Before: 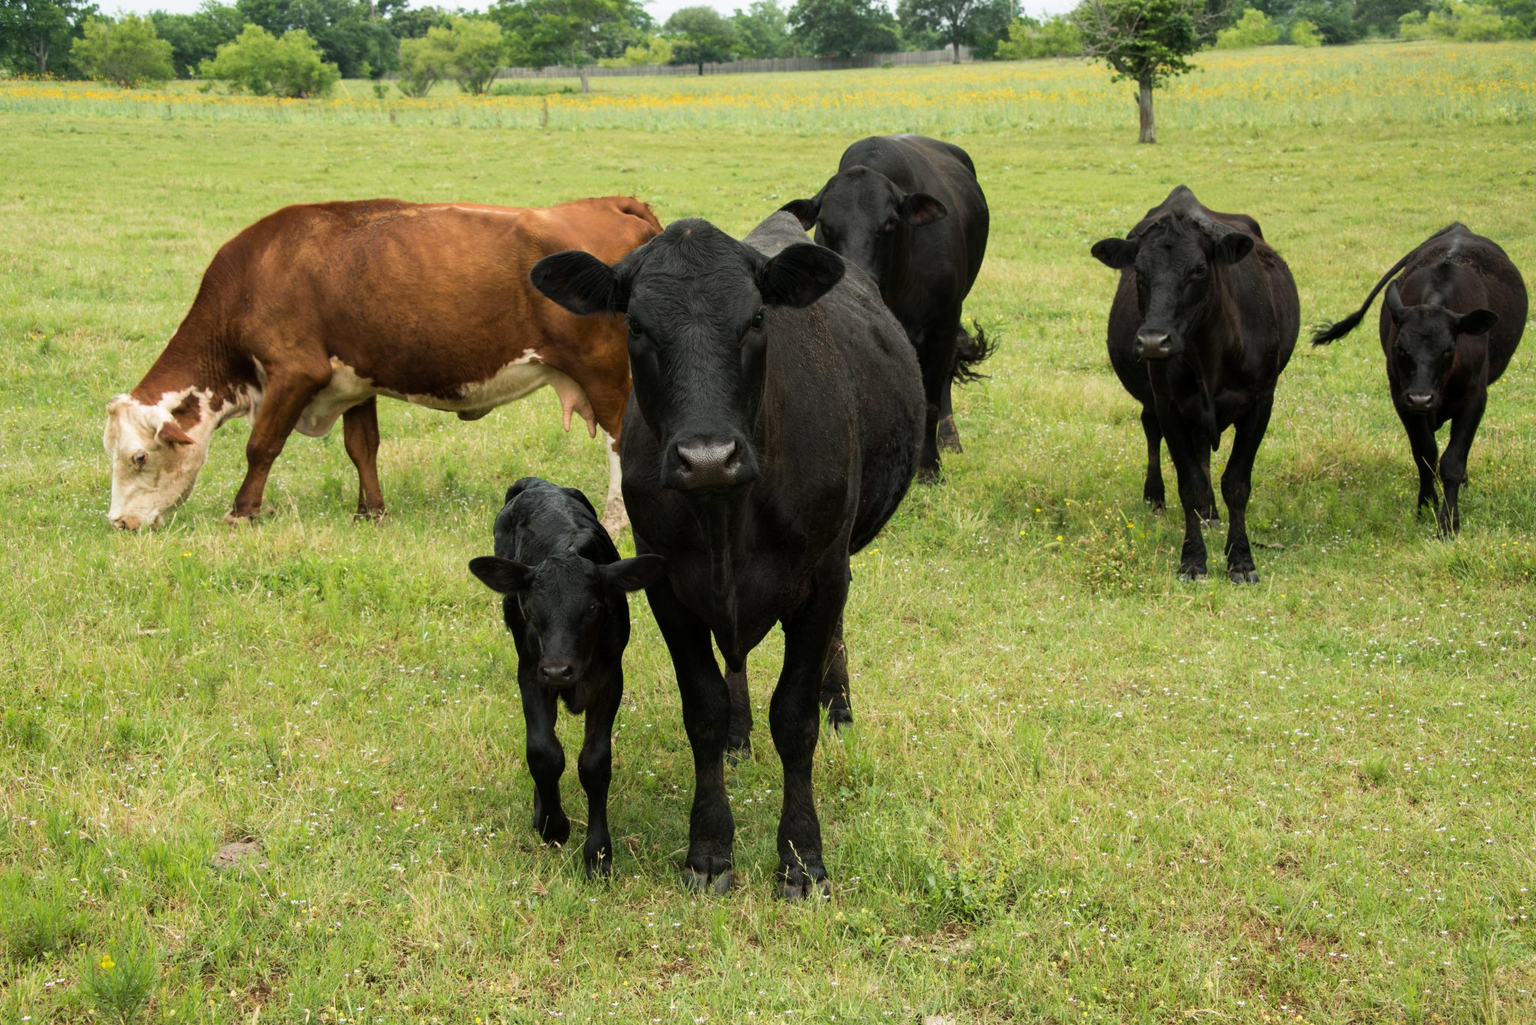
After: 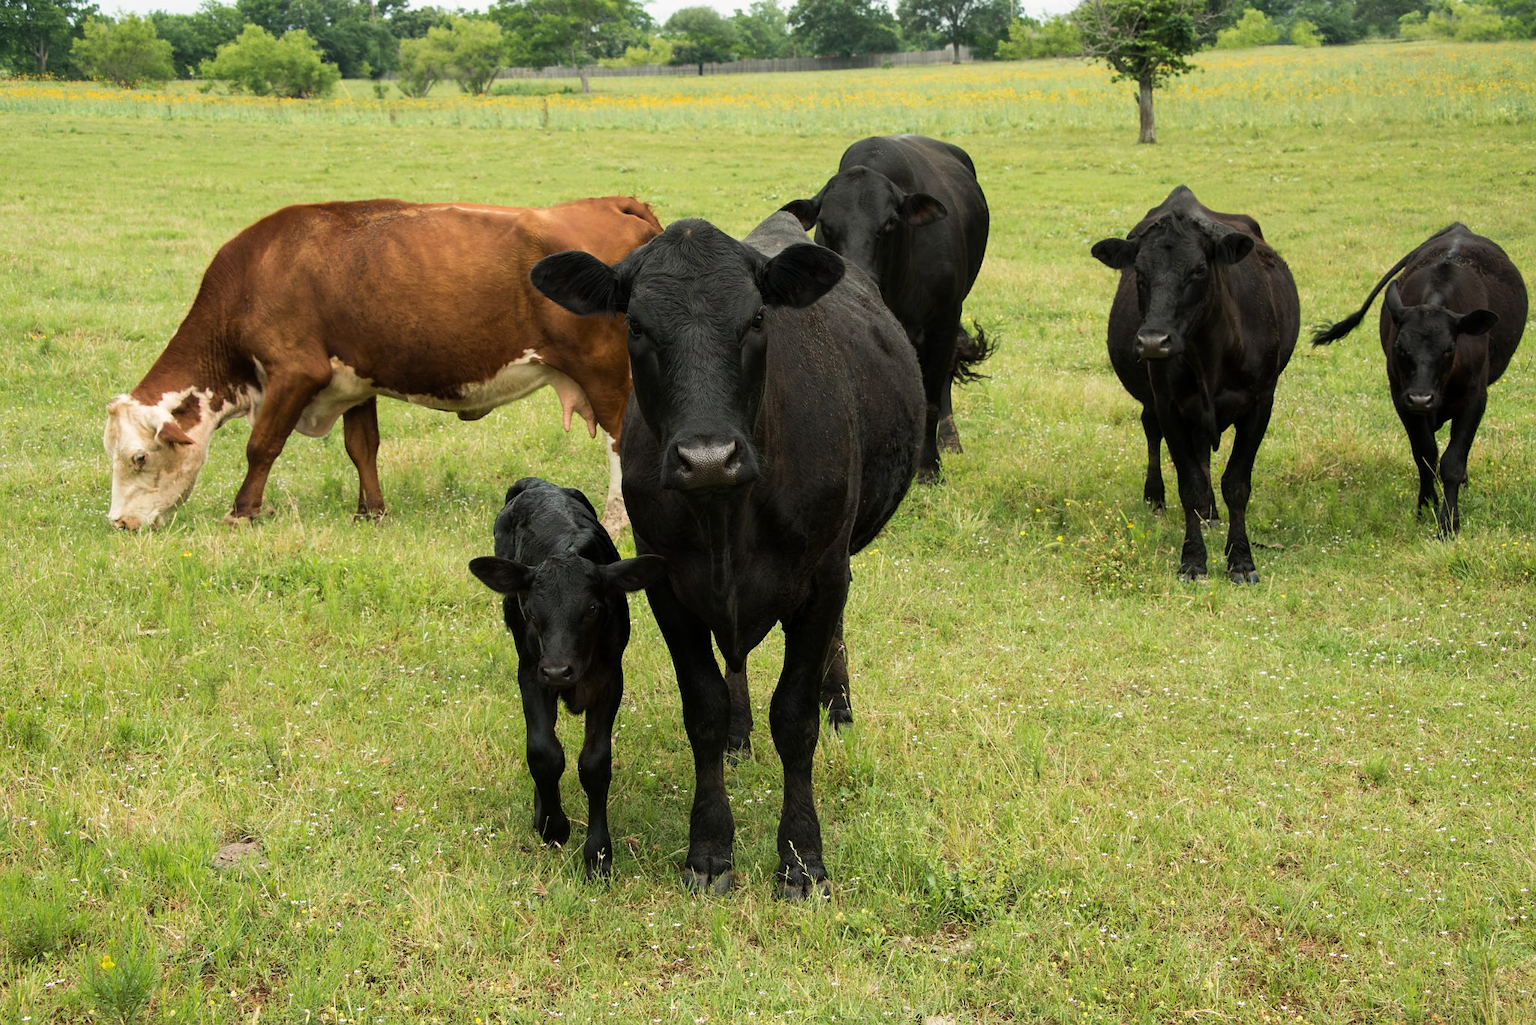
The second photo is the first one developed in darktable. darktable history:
sharpen: radius 1
white balance: red 1.009, blue 0.985
